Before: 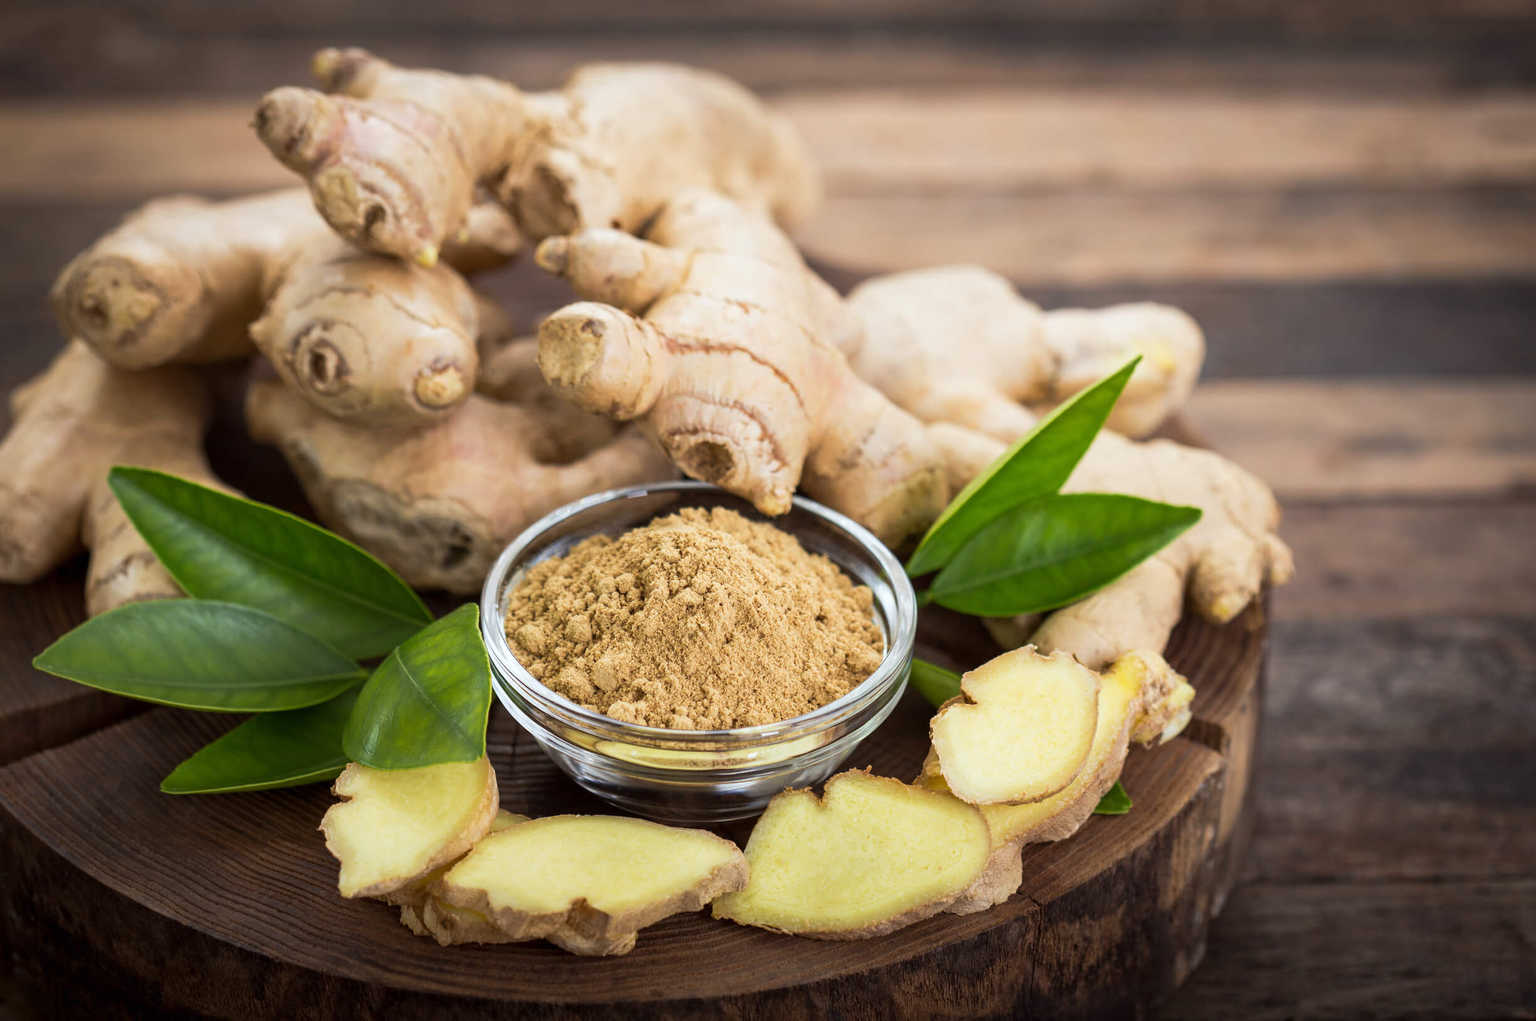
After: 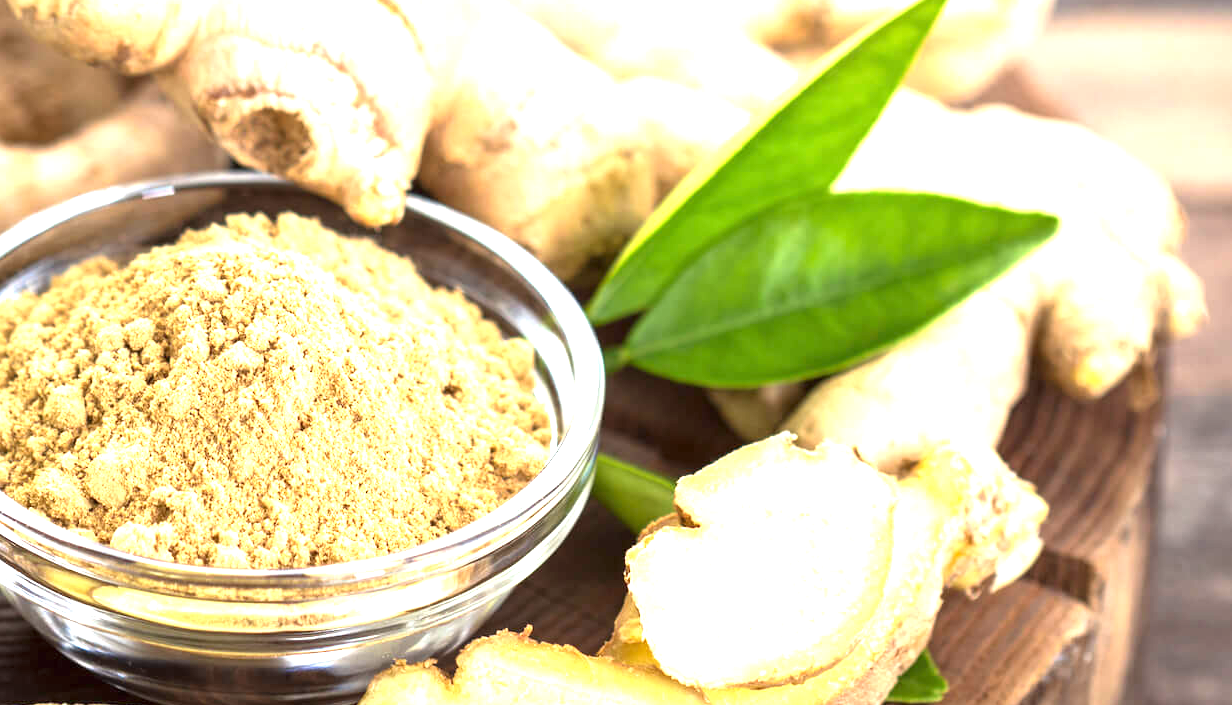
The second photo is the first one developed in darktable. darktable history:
exposure: exposure 1.5 EV, compensate highlight preservation false
crop: left 35.03%, top 36.625%, right 14.663%, bottom 20.057%
